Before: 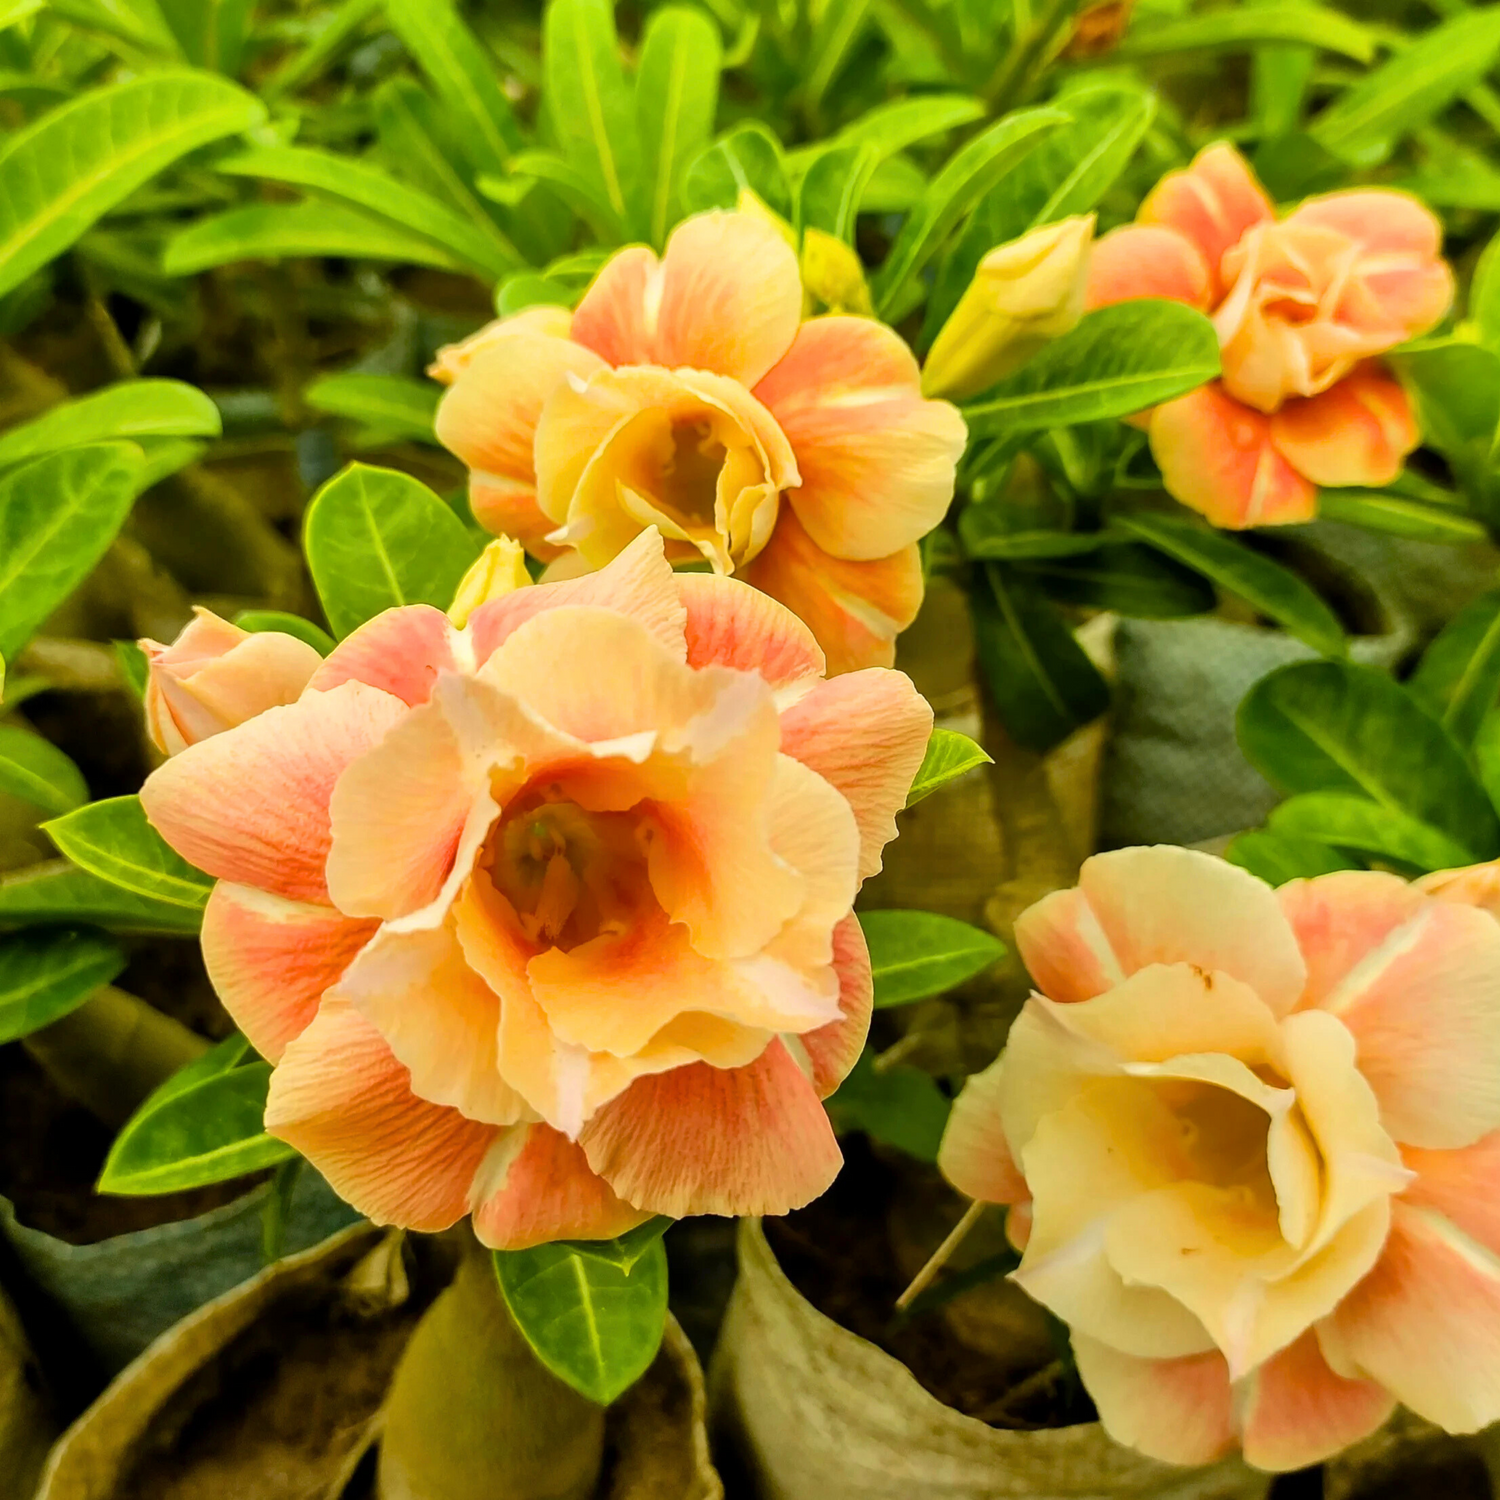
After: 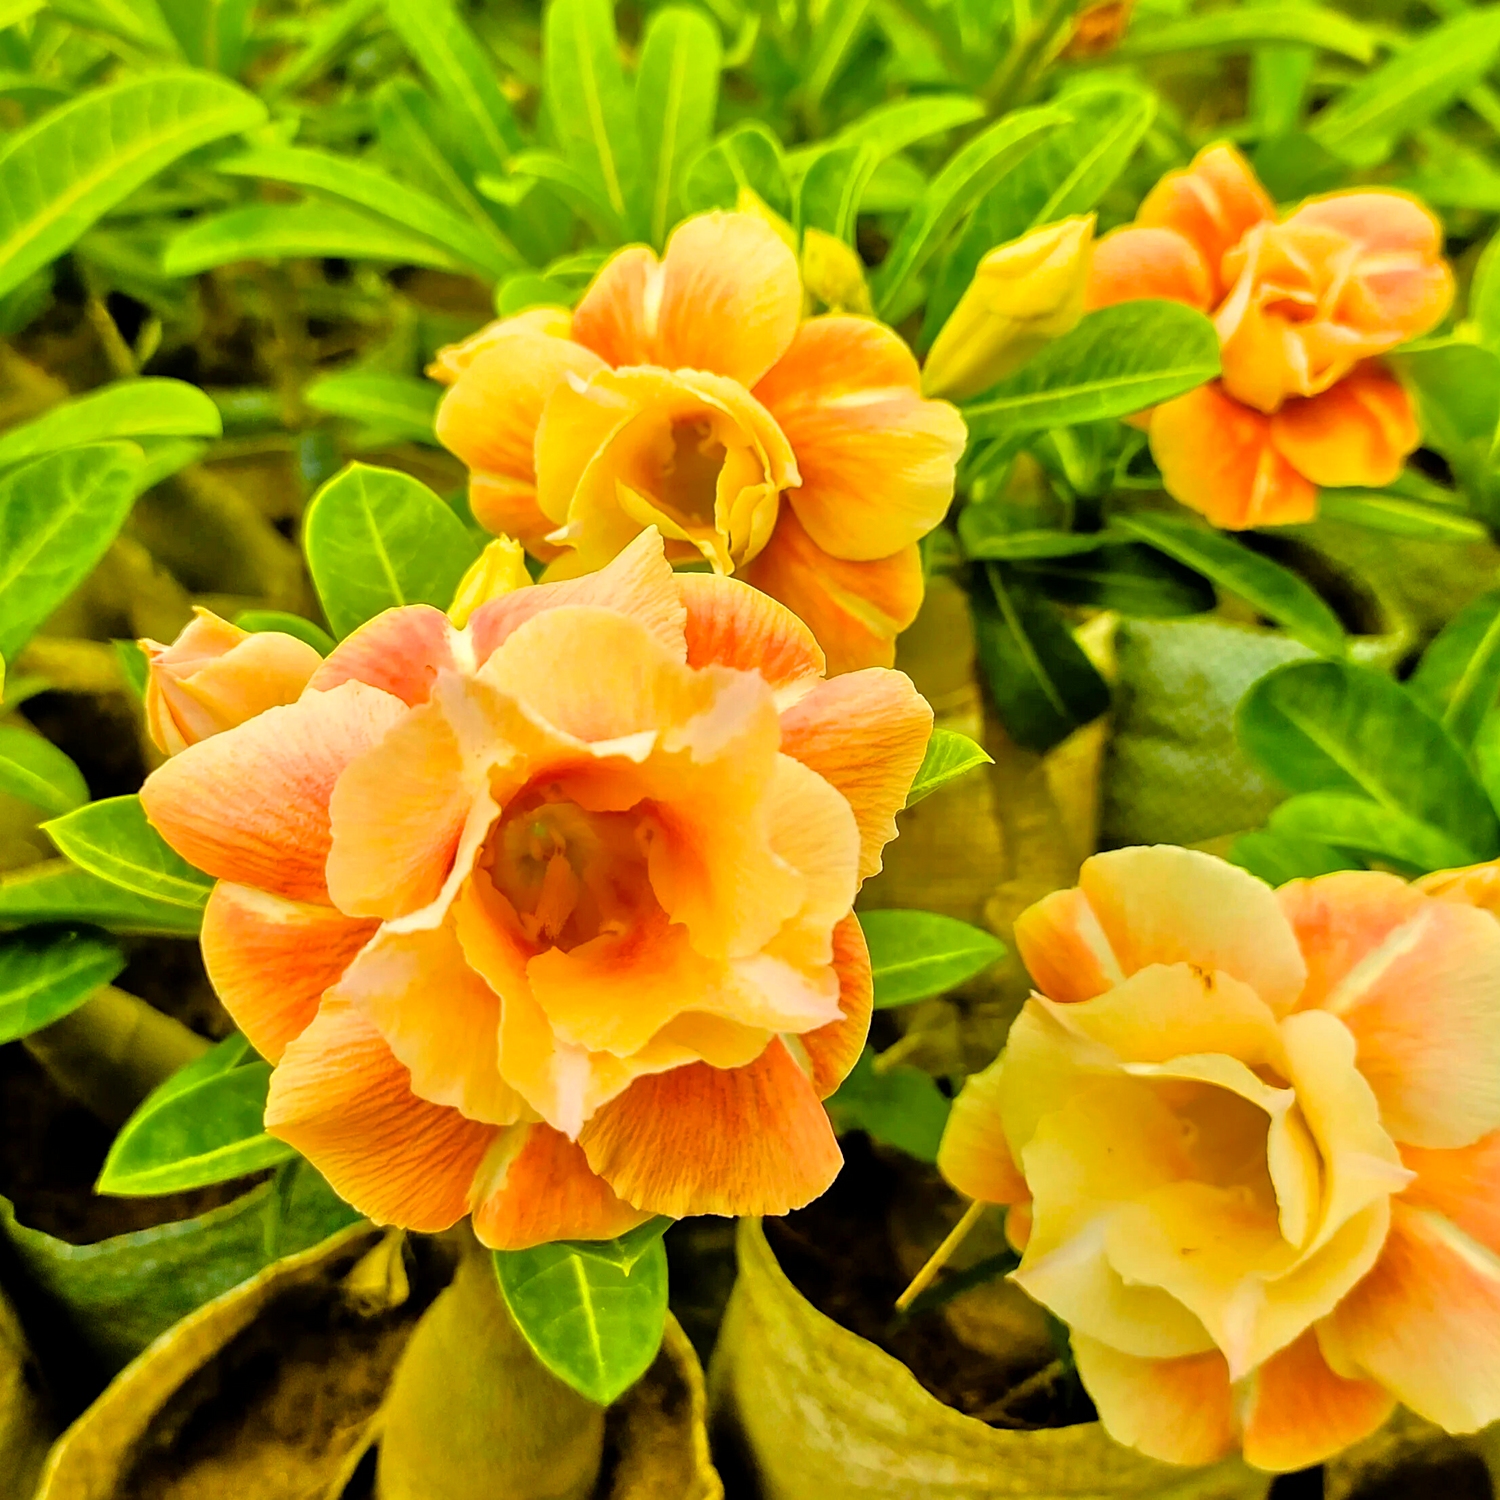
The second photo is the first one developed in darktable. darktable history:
tone equalizer: -7 EV 0.15 EV, -6 EV 0.6 EV, -5 EV 1.15 EV, -4 EV 1.33 EV, -3 EV 1.15 EV, -2 EV 0.6 EV, -1 EV 0.15 EV, mask exposure compensation -0.5 EV
sharpen: amount 0.2
color balance rgb: perceptual saturation grading › global saturation 20%, perceptual saturation grading › highlights 2.68%, perceptual saturation grading › shadows 50%
